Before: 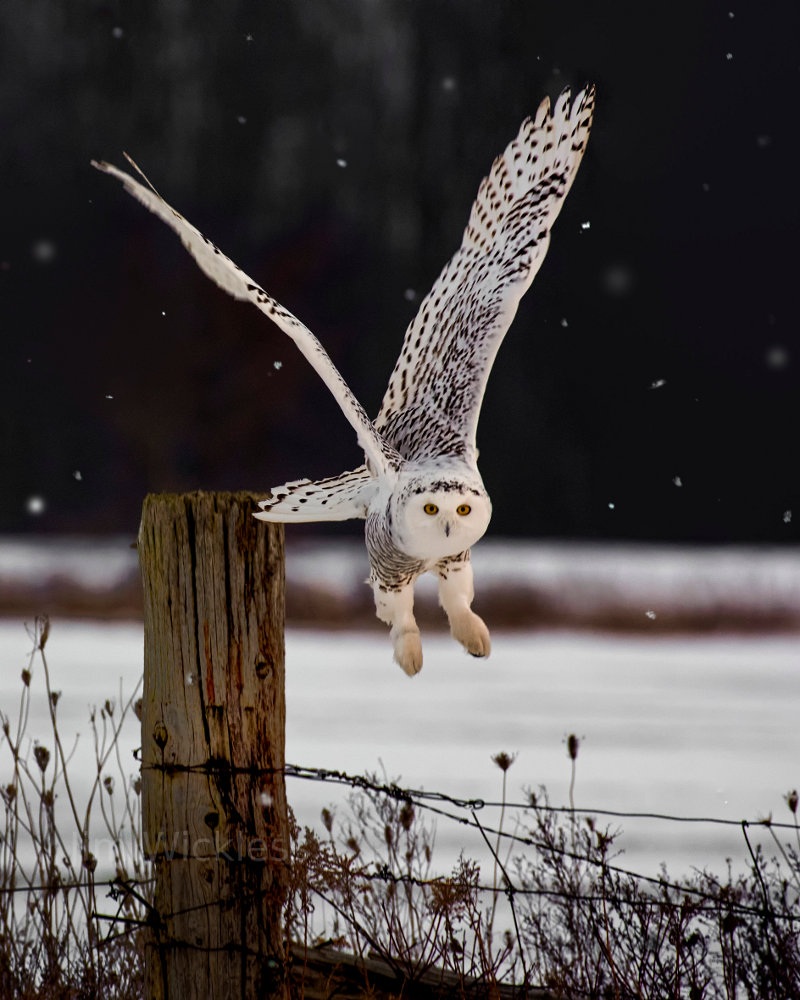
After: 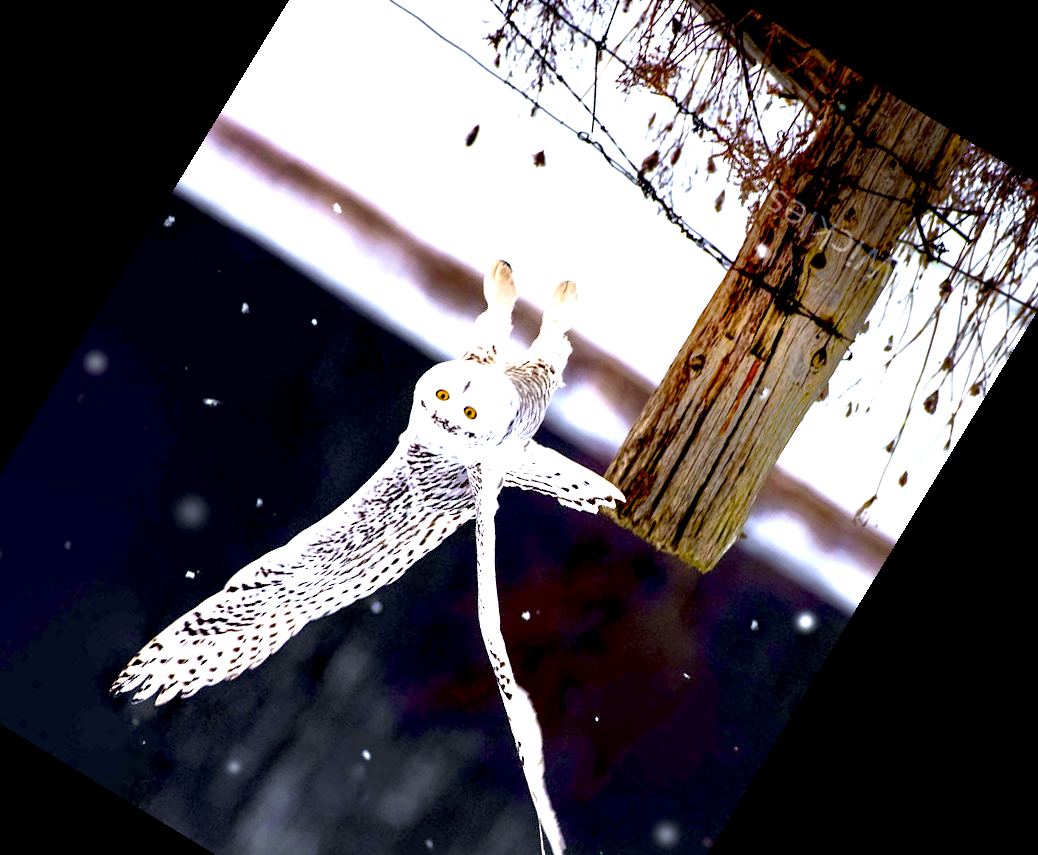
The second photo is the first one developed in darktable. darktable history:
tone equalizer: on, module defaults
white balance: red 0.948, green 1.02, blue 1.176
crop and rotate: angle 148.68°, left 9.111%, top 15.603%, right 4.588%, bottom 17.041%
exposure: black level correction 0.005, exposure 2.084 EV, compensate highlight preservation false
